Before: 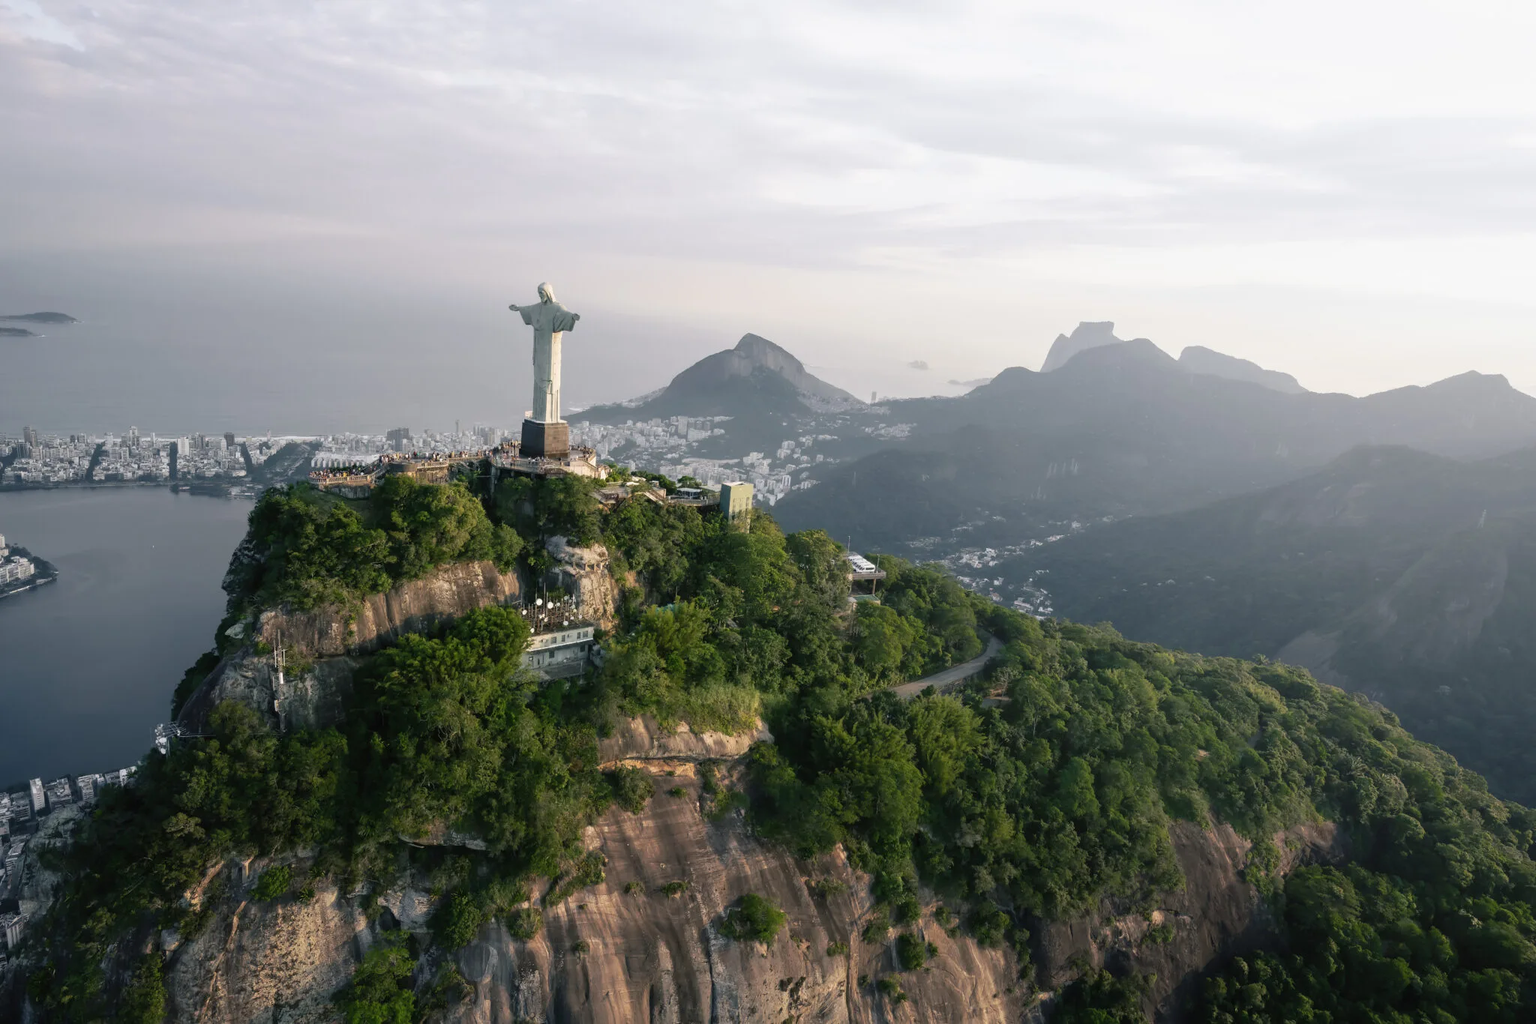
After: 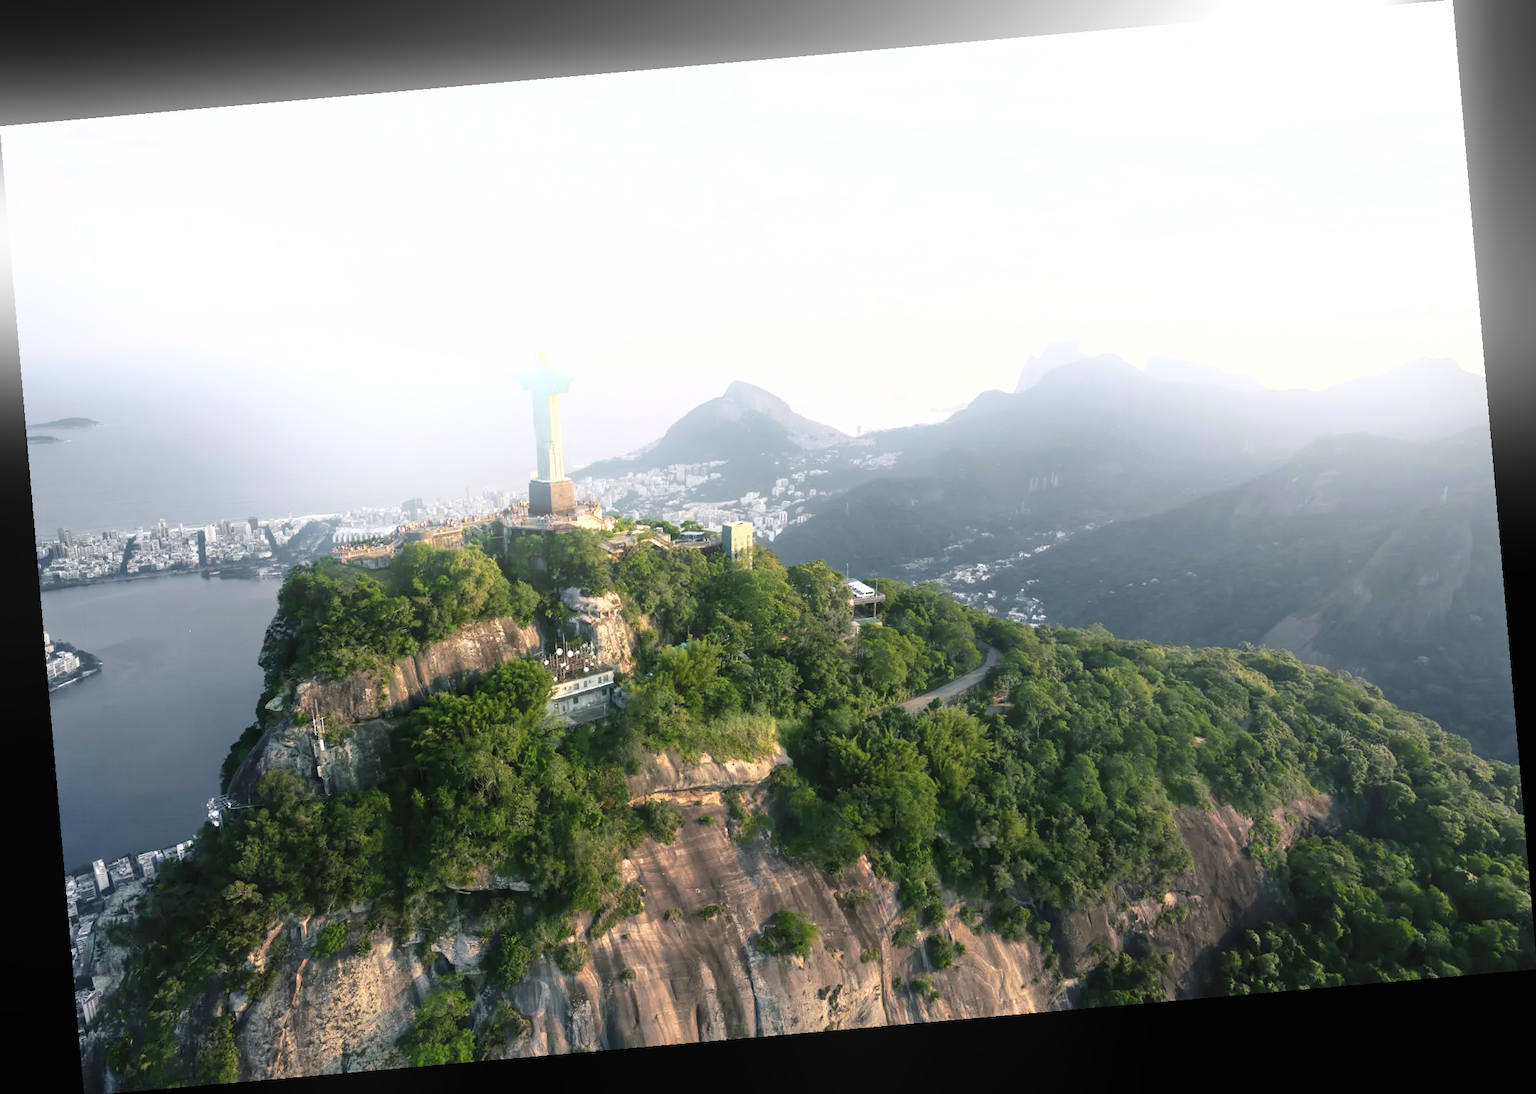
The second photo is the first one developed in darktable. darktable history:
bloom: on, module defaults
shadows and highlights: shadows 29.61, highlights -30.47, low approximation 0.01, soften with gaussian
exposure: black level correction 0, exposure 0.7 EV, compensate exposure bias true, compensate highlight preservation false
rotate and perspective: rotation -4.98°, automatic cropping off
